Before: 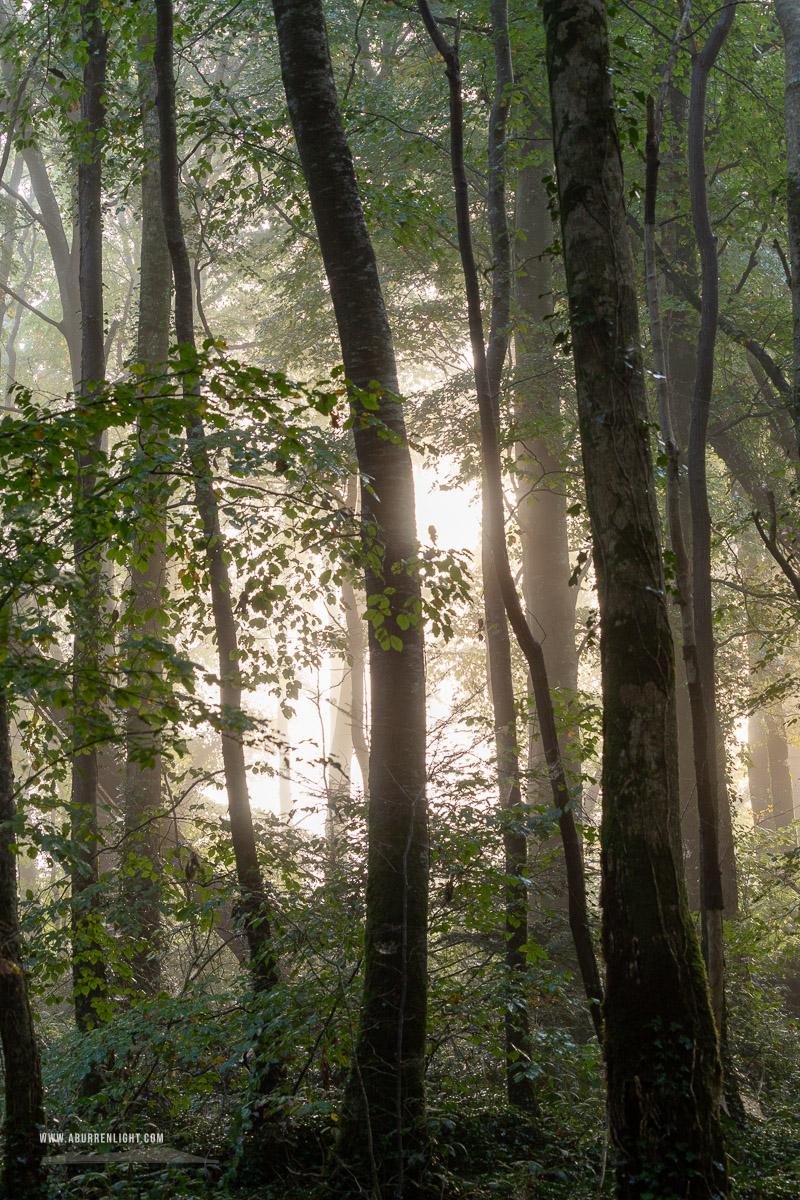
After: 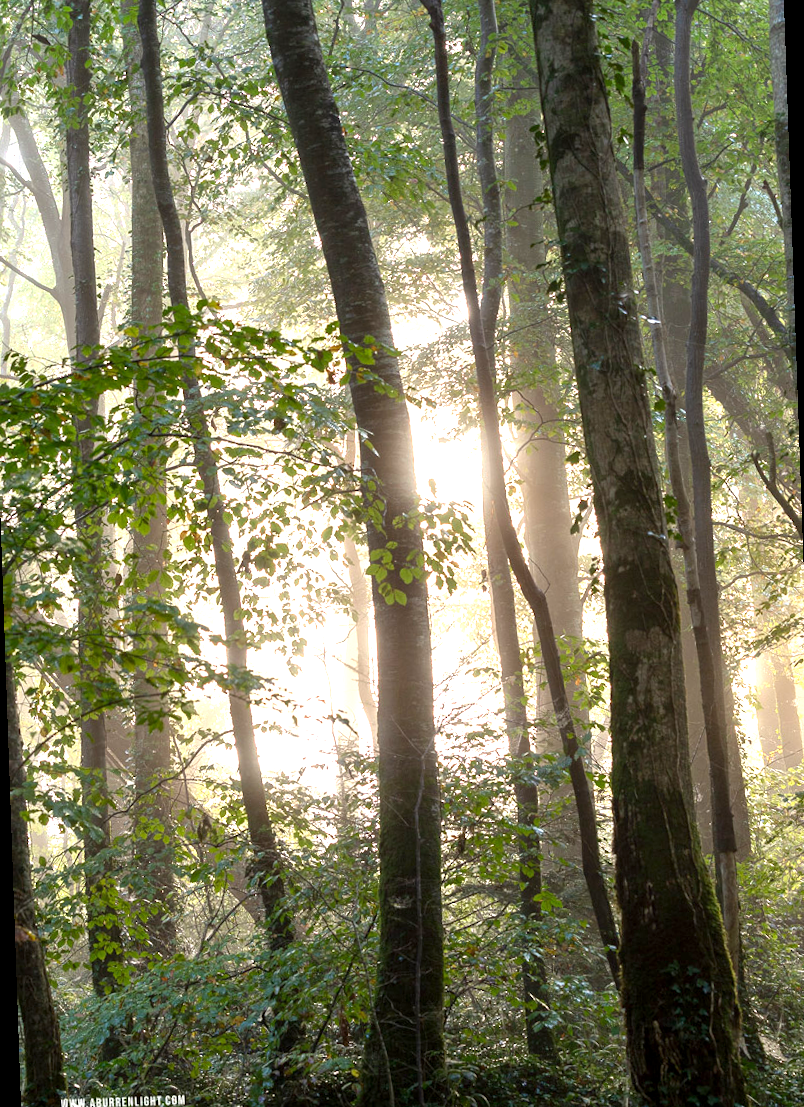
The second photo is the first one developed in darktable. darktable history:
exposure: black level correction 0.001, exposure 0.5 EV, compensate exposure bias true, compensate highlight preservation false
rotate and perspective: rotation -2°, crop left 0.022, crop right 0.978, crop top 0.049, crop bottom 0.951
